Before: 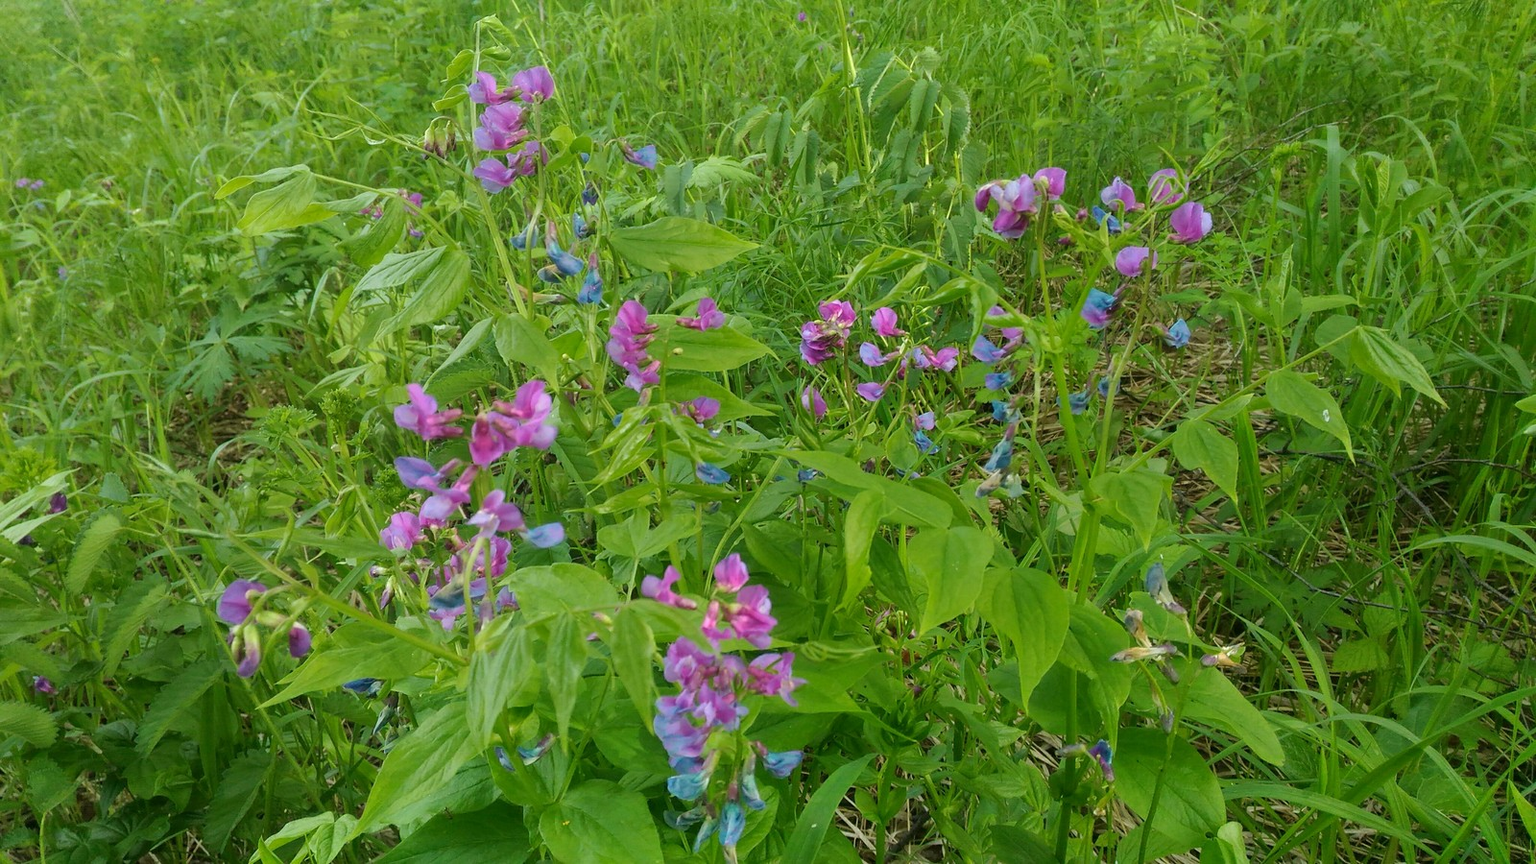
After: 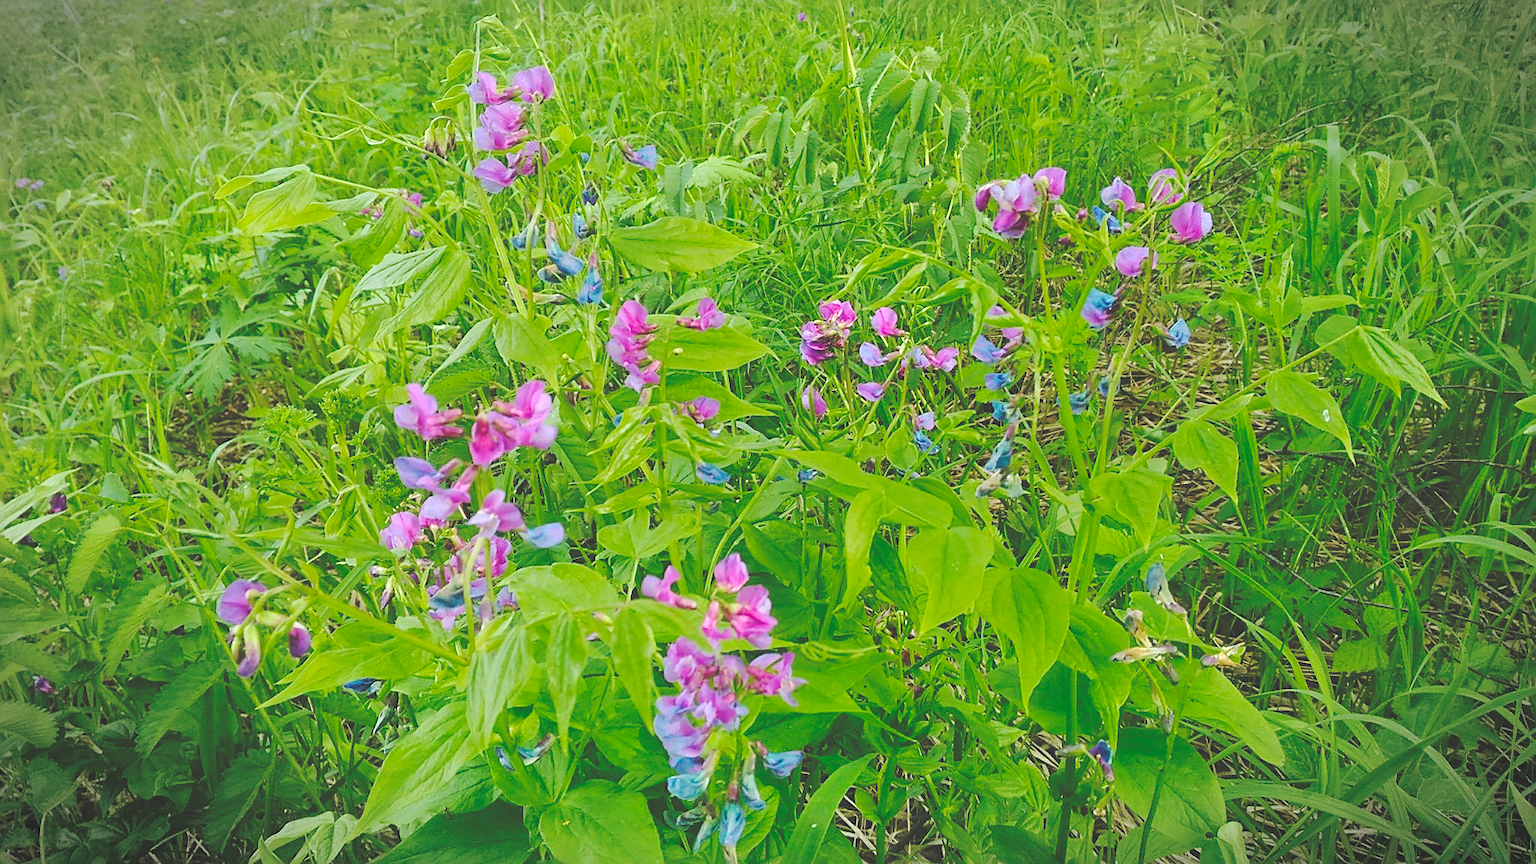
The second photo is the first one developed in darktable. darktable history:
exposure: exposure 0.127 EV, compensate highlight preservation false
contrast brightness saturation: contrast 0.07, brightness 0.084, saturation 0.179
base curve: curves: ch0 [(0, 0.024) (0.055, 0.065) (0.121, 0.166) (0.236, 0.319) (0.693, 0.726) (1, 1)], preserve colors none
sharpen: on, module defaults
tone equalizer: on, module defaults
vignetting: fall-off start 81.73%, fall-off radius 62.27%, automatic ratio true, width/height ratio 1.417, dithering 8-bit output, unbound false
